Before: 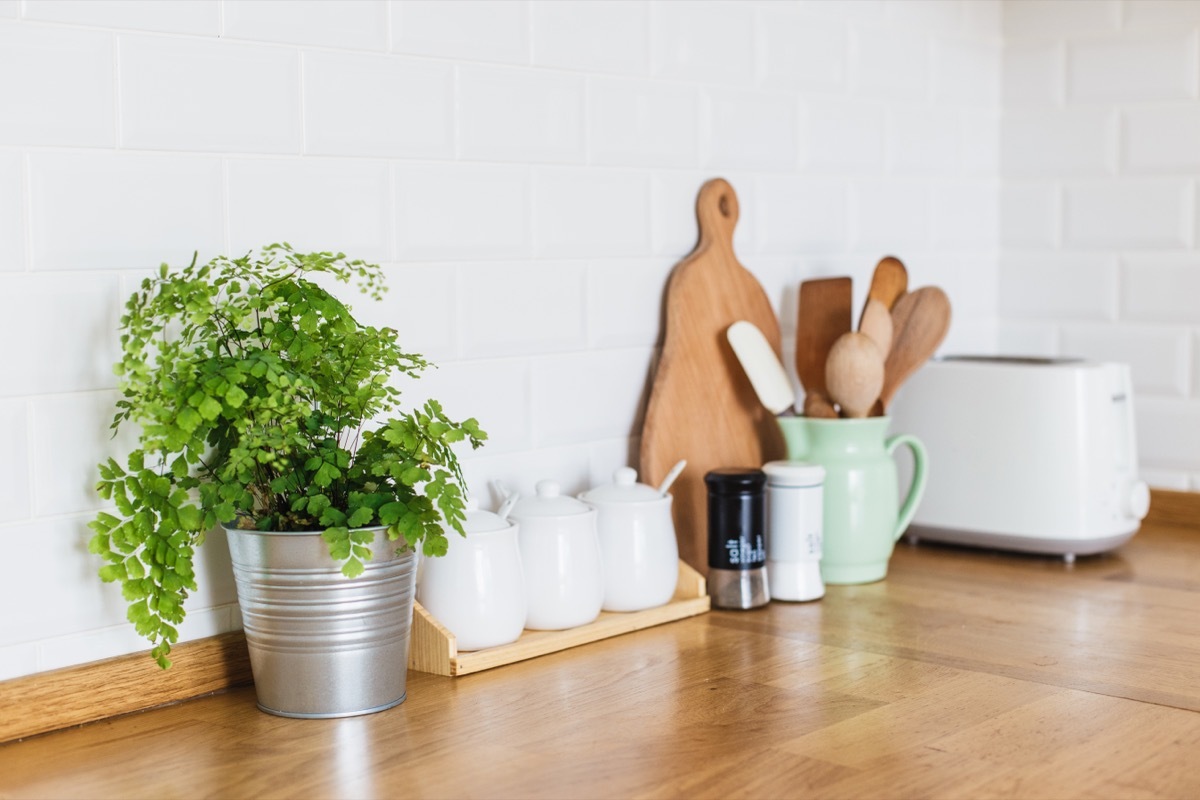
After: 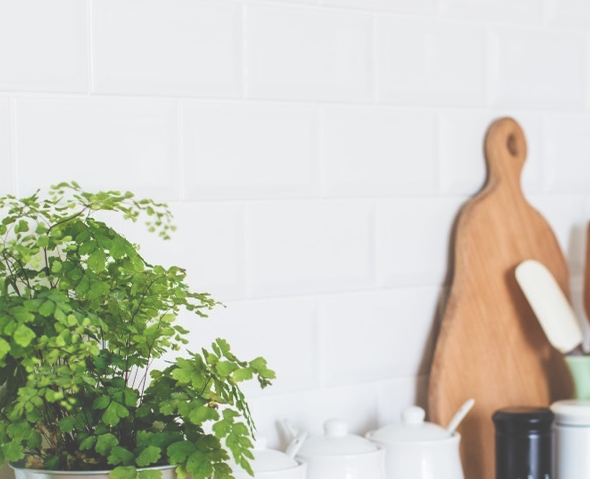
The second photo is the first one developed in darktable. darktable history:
crop: left 17.742%, top 7.744%, right 33.027%, bottom 32.343%
exposure: black level correction -0.041, exposure 0.063 EV, compensate highlight preservation false
